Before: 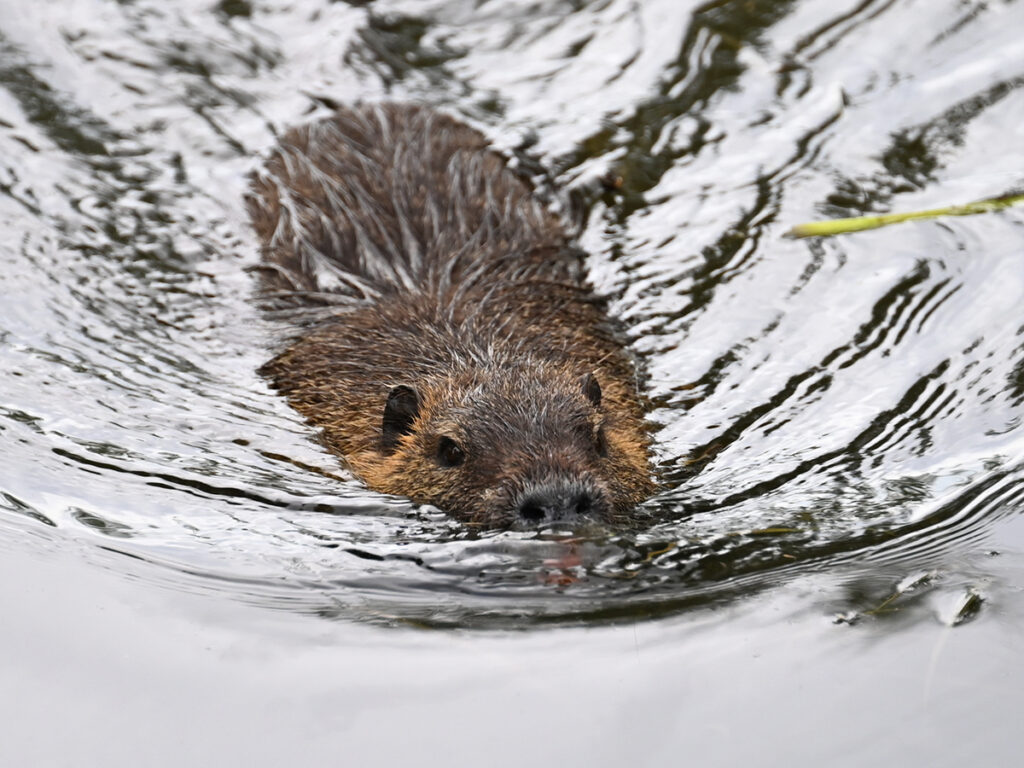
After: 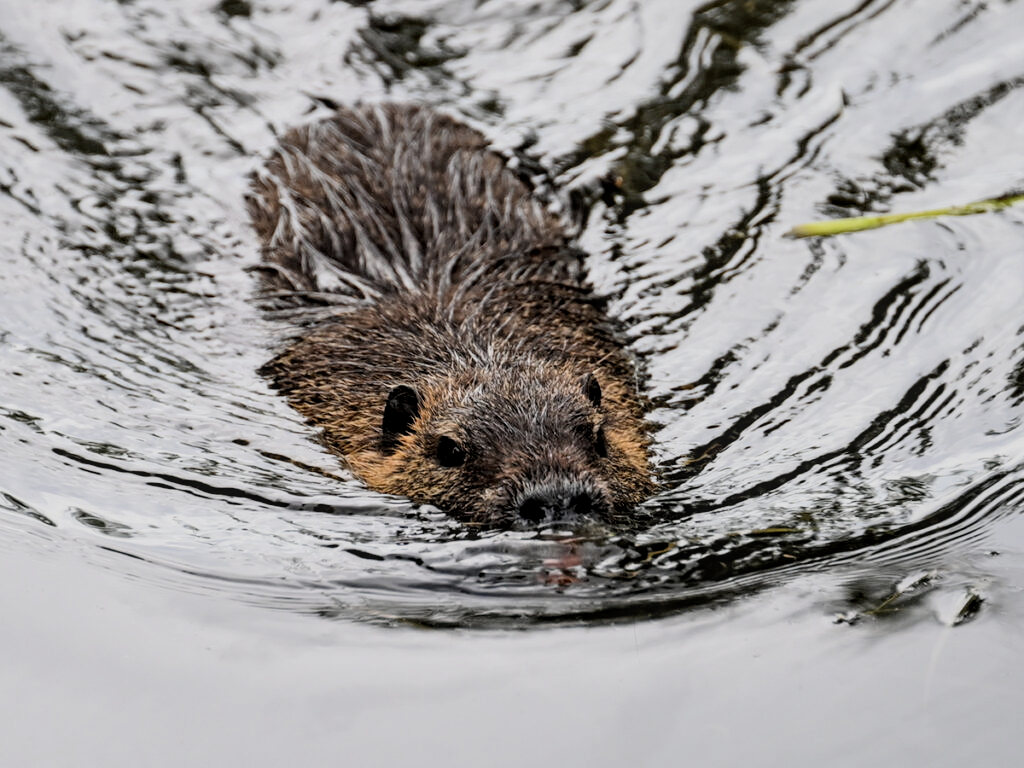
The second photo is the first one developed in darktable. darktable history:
local contrast: on, module defaults
filmic rgb: black relative exposure -5 EV, hardness 2.88, contrast 1.2, highlights saturation mix -30%
